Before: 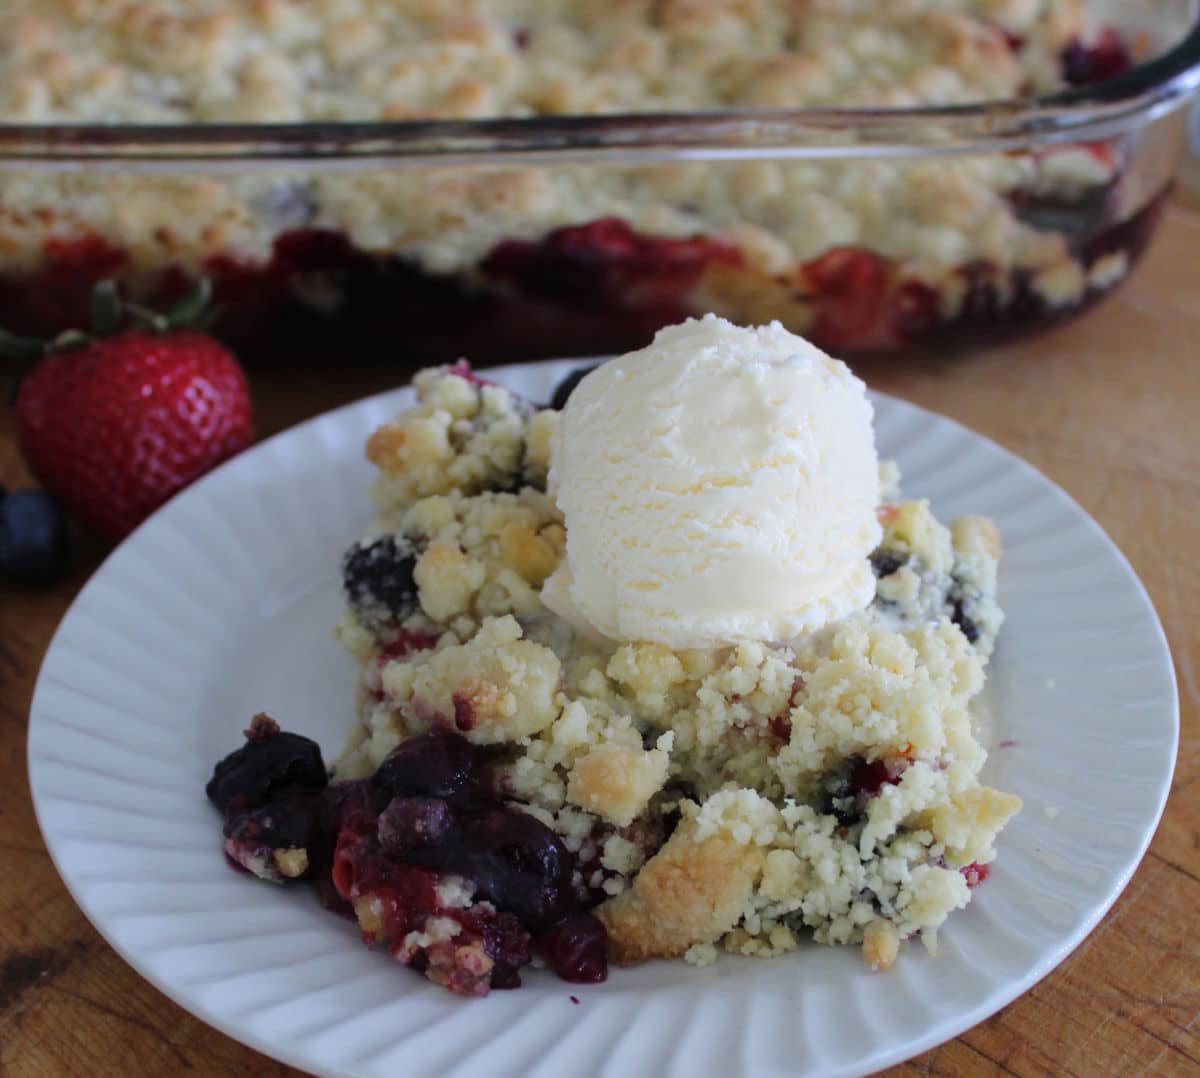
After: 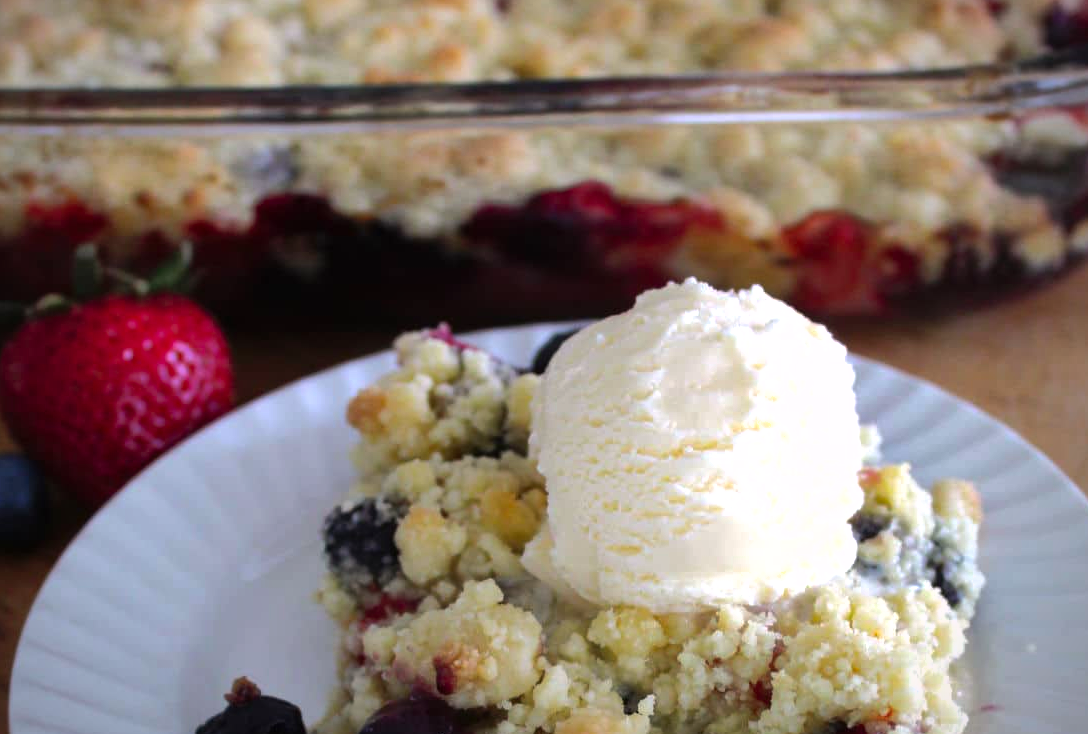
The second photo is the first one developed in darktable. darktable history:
crop: left 1.588%, top 3.424%, right 7.566%, bottom 28.405%
tone equalizer: -8 EV -0.719 EV, -7 EV -0.724 EV, -6 EV -0.618 EV, -5 EV -0.36 EV, -3 EV 0.388 EV, -2 EV 0.6 EV, -1 EV 0.691 EV, +0 EV 0.723 EV, edges refinement/feathering 500, mask exposure compensation -1.57 EV, preserve details no
color correction: highlights a* 3.25, highlights b* 1.76, saturation 1.22
vignetting: brightness -0.464, saturation -0.299
shadows and highlights: on, module defaults
